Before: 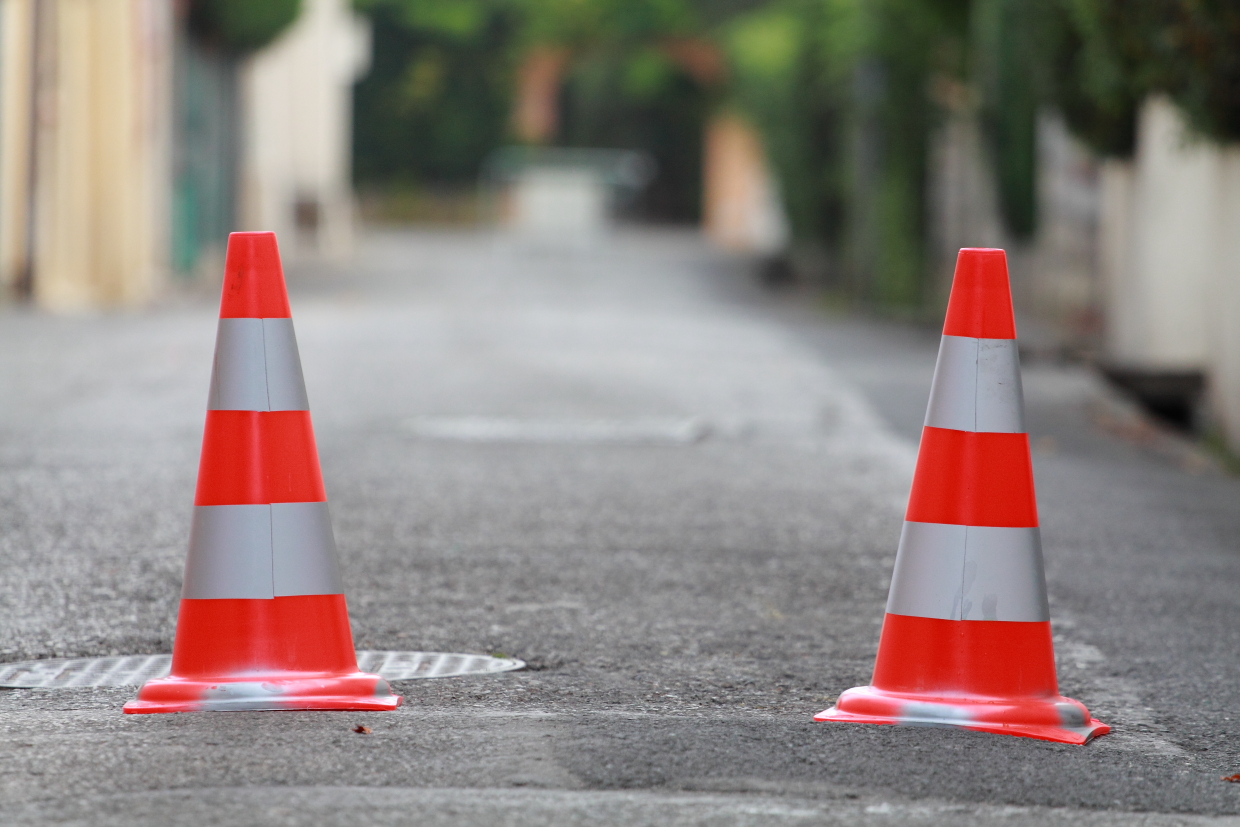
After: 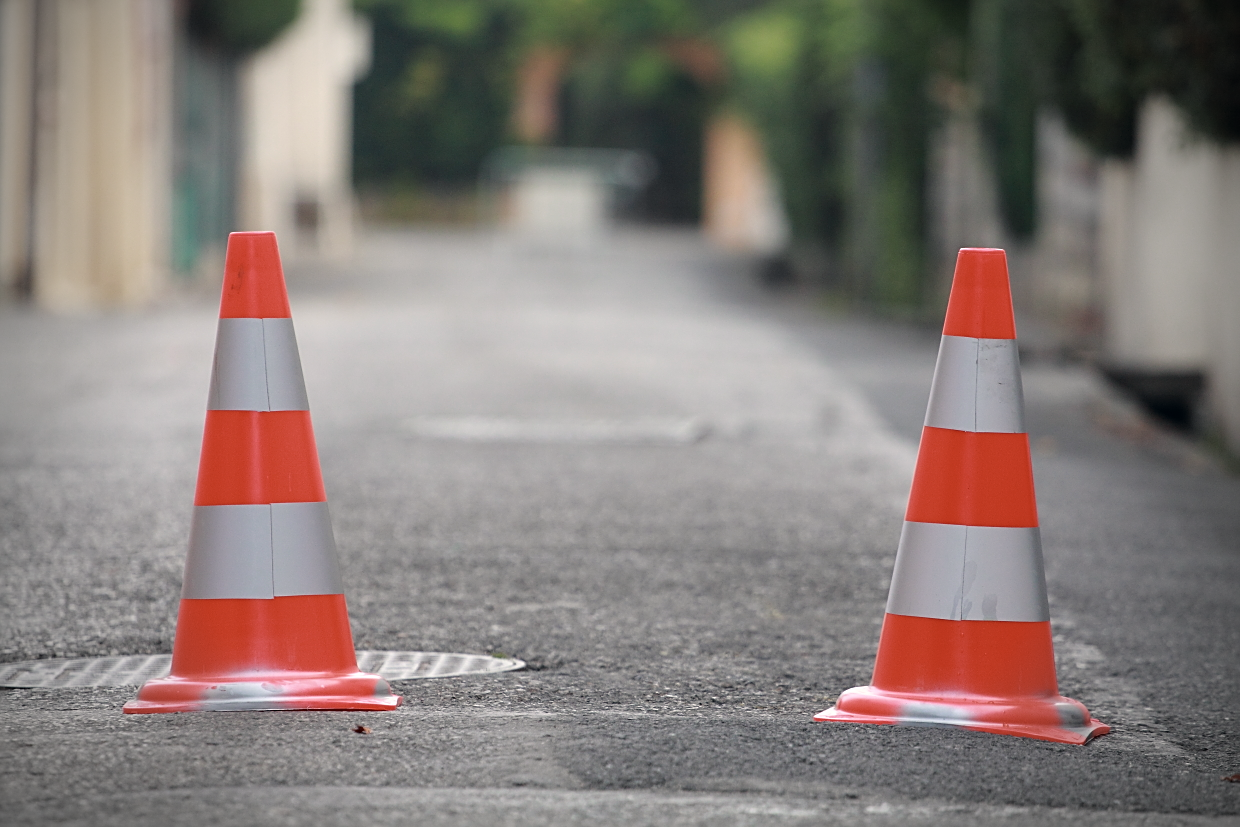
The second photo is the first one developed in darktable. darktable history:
sharpen: on, module defaults
vignetting: fall-off start 75%, brightness -0.692, width/height ratio 1.084
color correction: highlights a* 2.75, highlights b* 5, shadows a* -2.04, shadows b* -4.84, saturation 0.8
